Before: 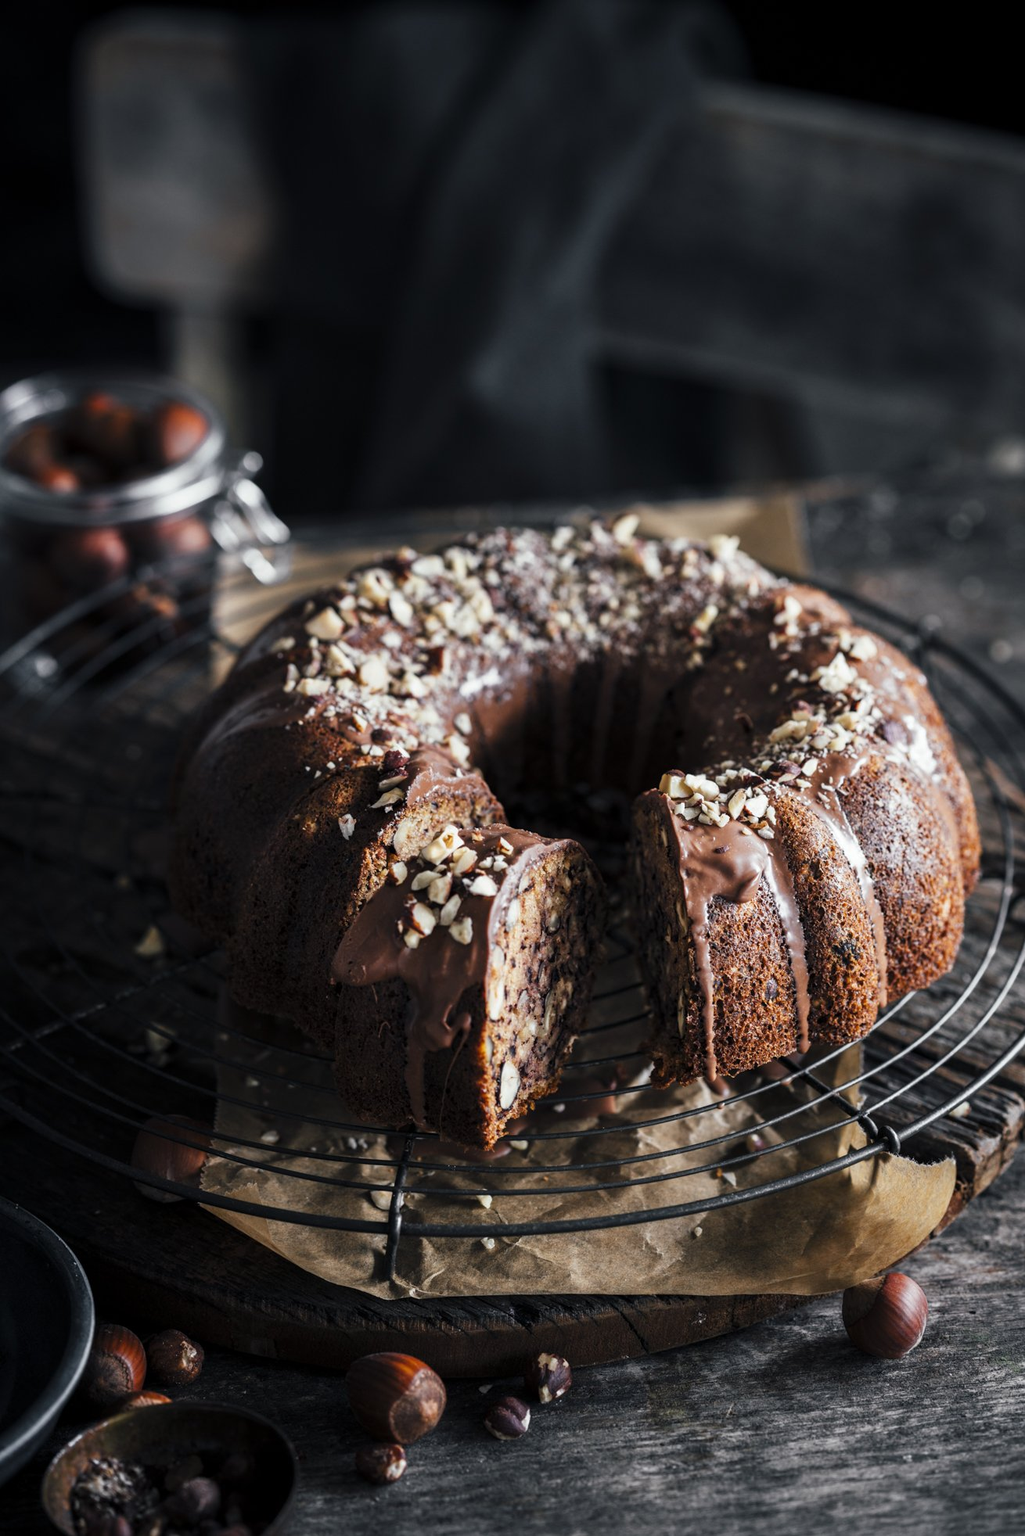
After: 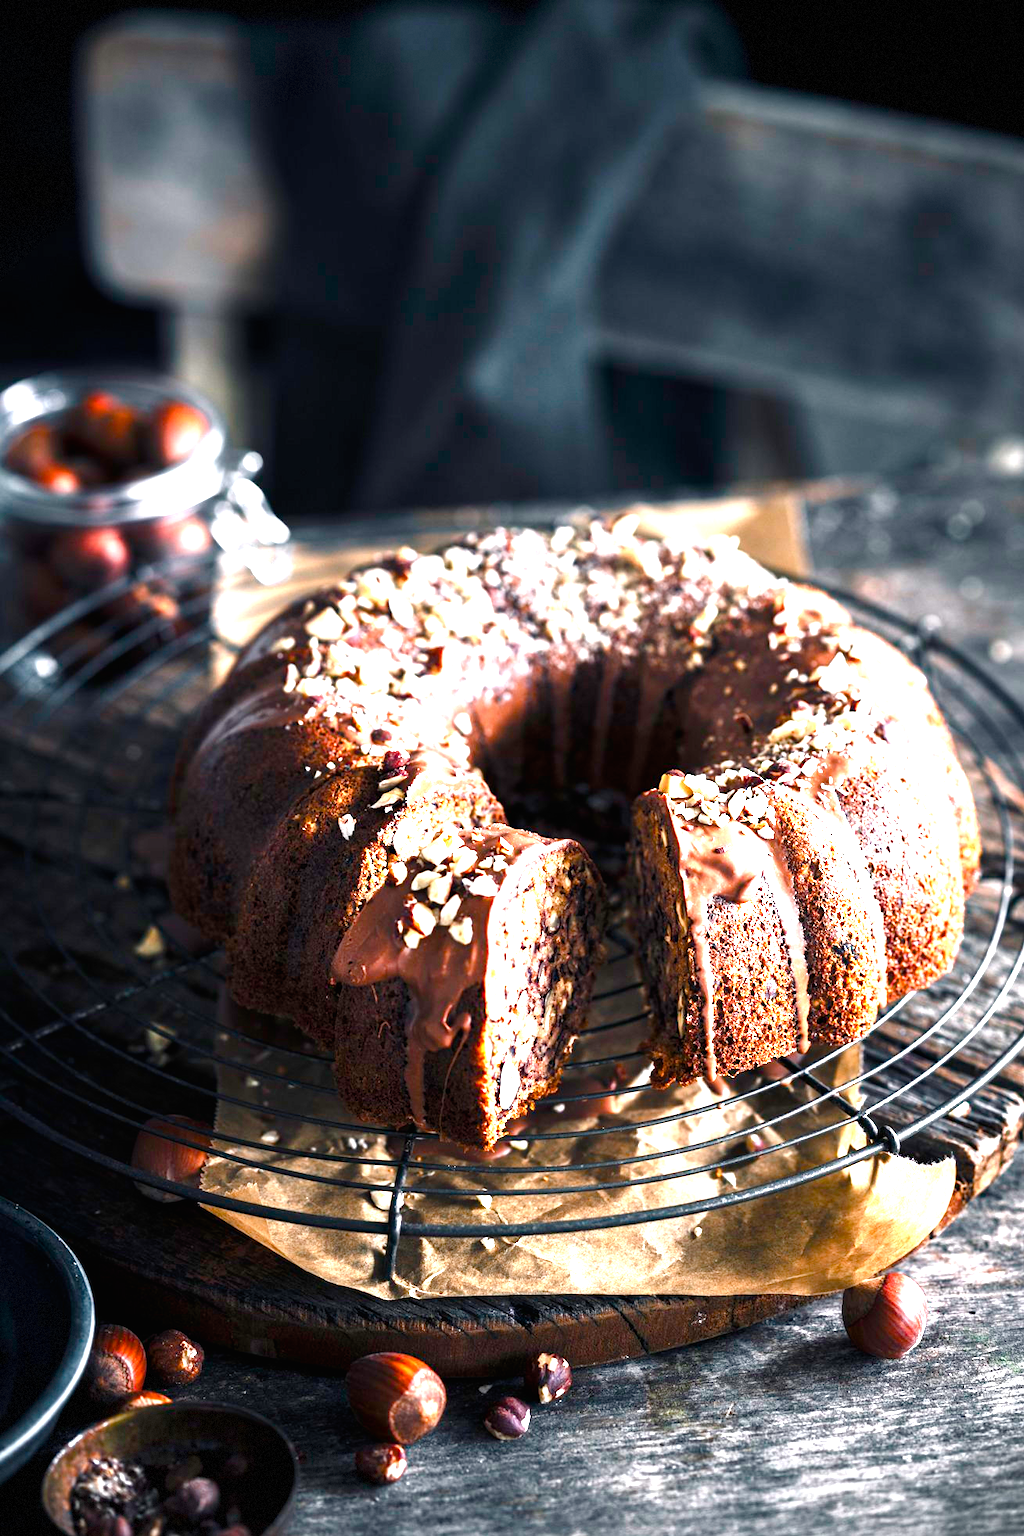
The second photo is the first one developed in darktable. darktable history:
exposure: black level correction 0, exposure 1.746 EV, compensate highlight preservation false
color balance rgb: perceptual saturation grading › global saturation 20%, perceptual saturation grading › highlights -25.402%, perceptual saturation grading › shadows 49.697%, perceptual brilliance grading › global brilliance 11.507%, global vibrance 5.251%
vignetting: fall-off start 91.51%, center (-0.01, 0), dithering 8-bit output
